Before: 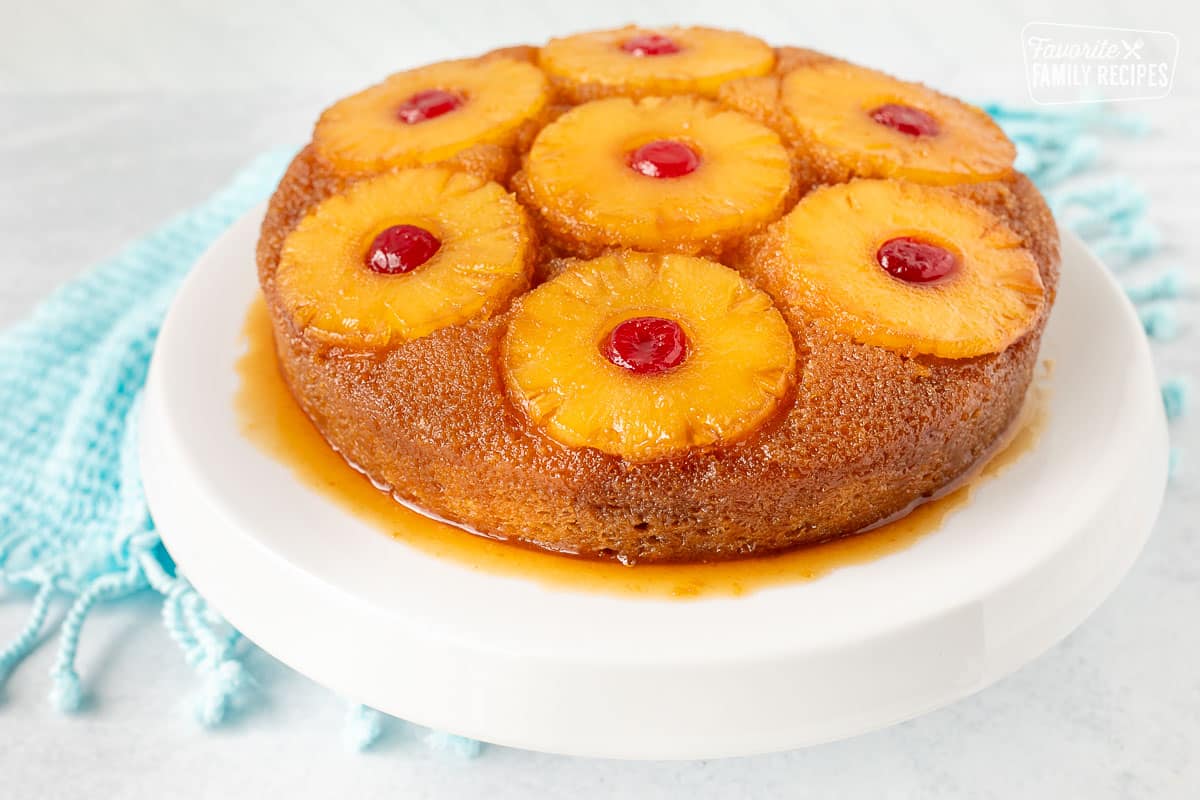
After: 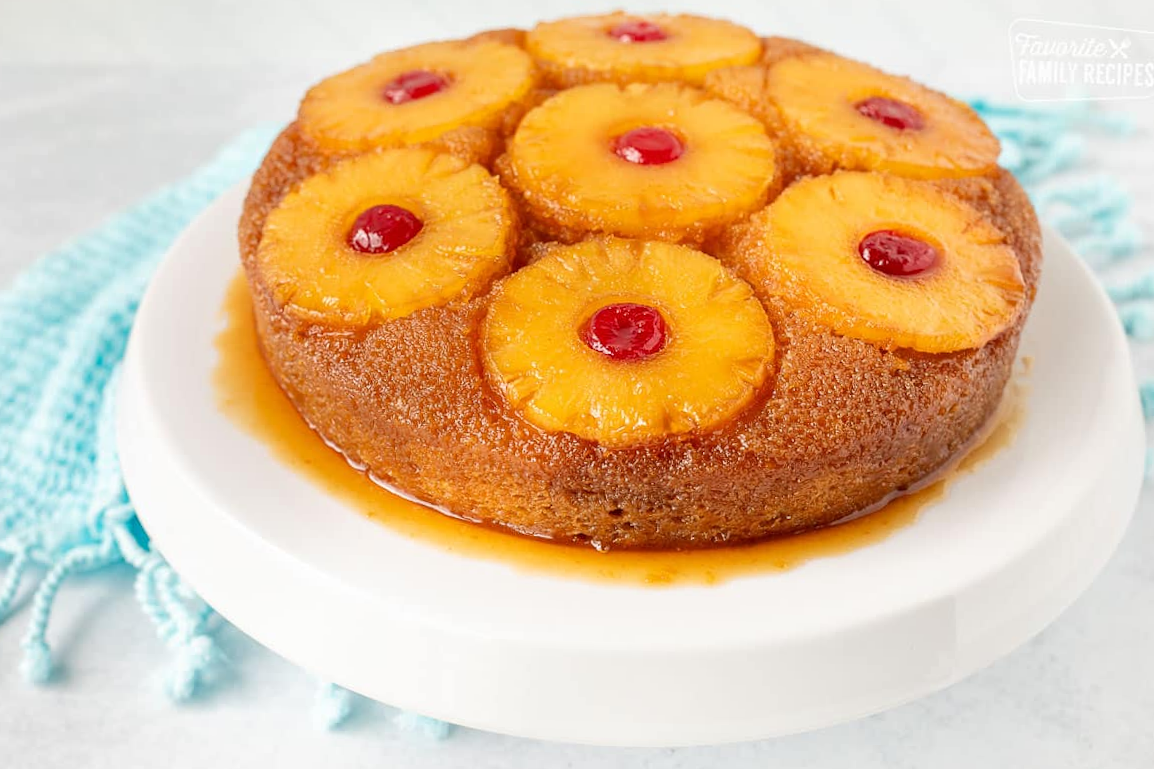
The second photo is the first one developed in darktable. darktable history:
crop and rotate: angle -1.51°
